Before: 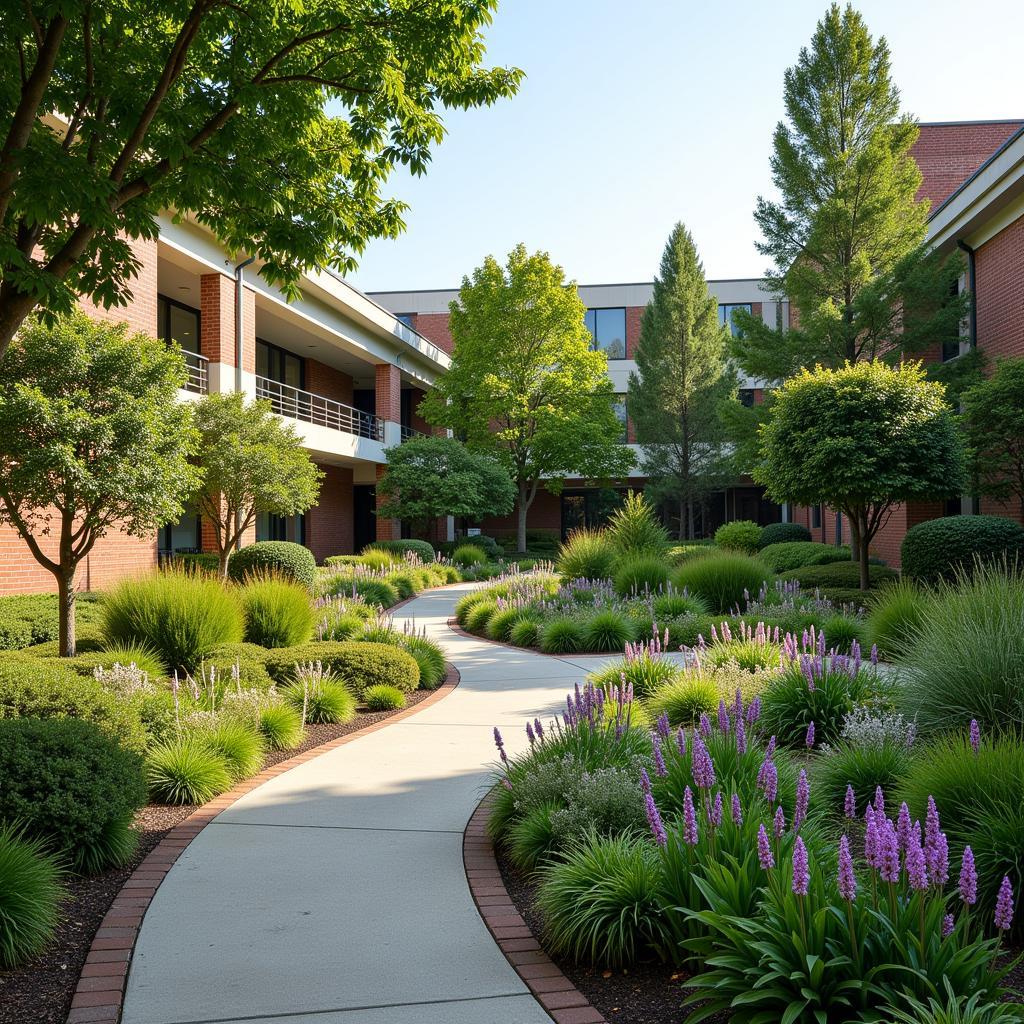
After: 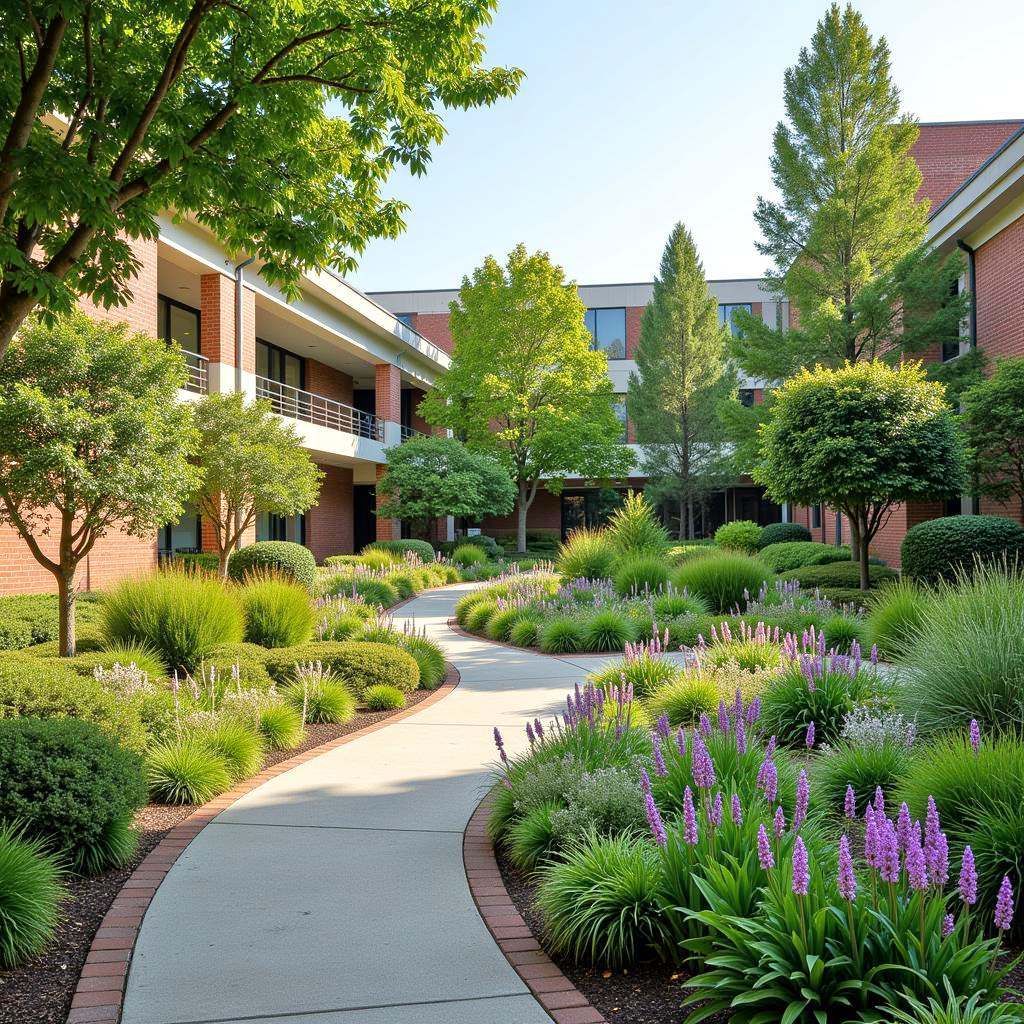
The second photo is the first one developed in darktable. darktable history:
tone equalizer: -7 EV 0.153 EV, -6 EV 0.632 EV, -5 EV 1.18 EV, -4 EV 1.29 EV, -3 EV 1.14 EV, -2 EV 0.6 EV, -1 EV 0.167 EV
